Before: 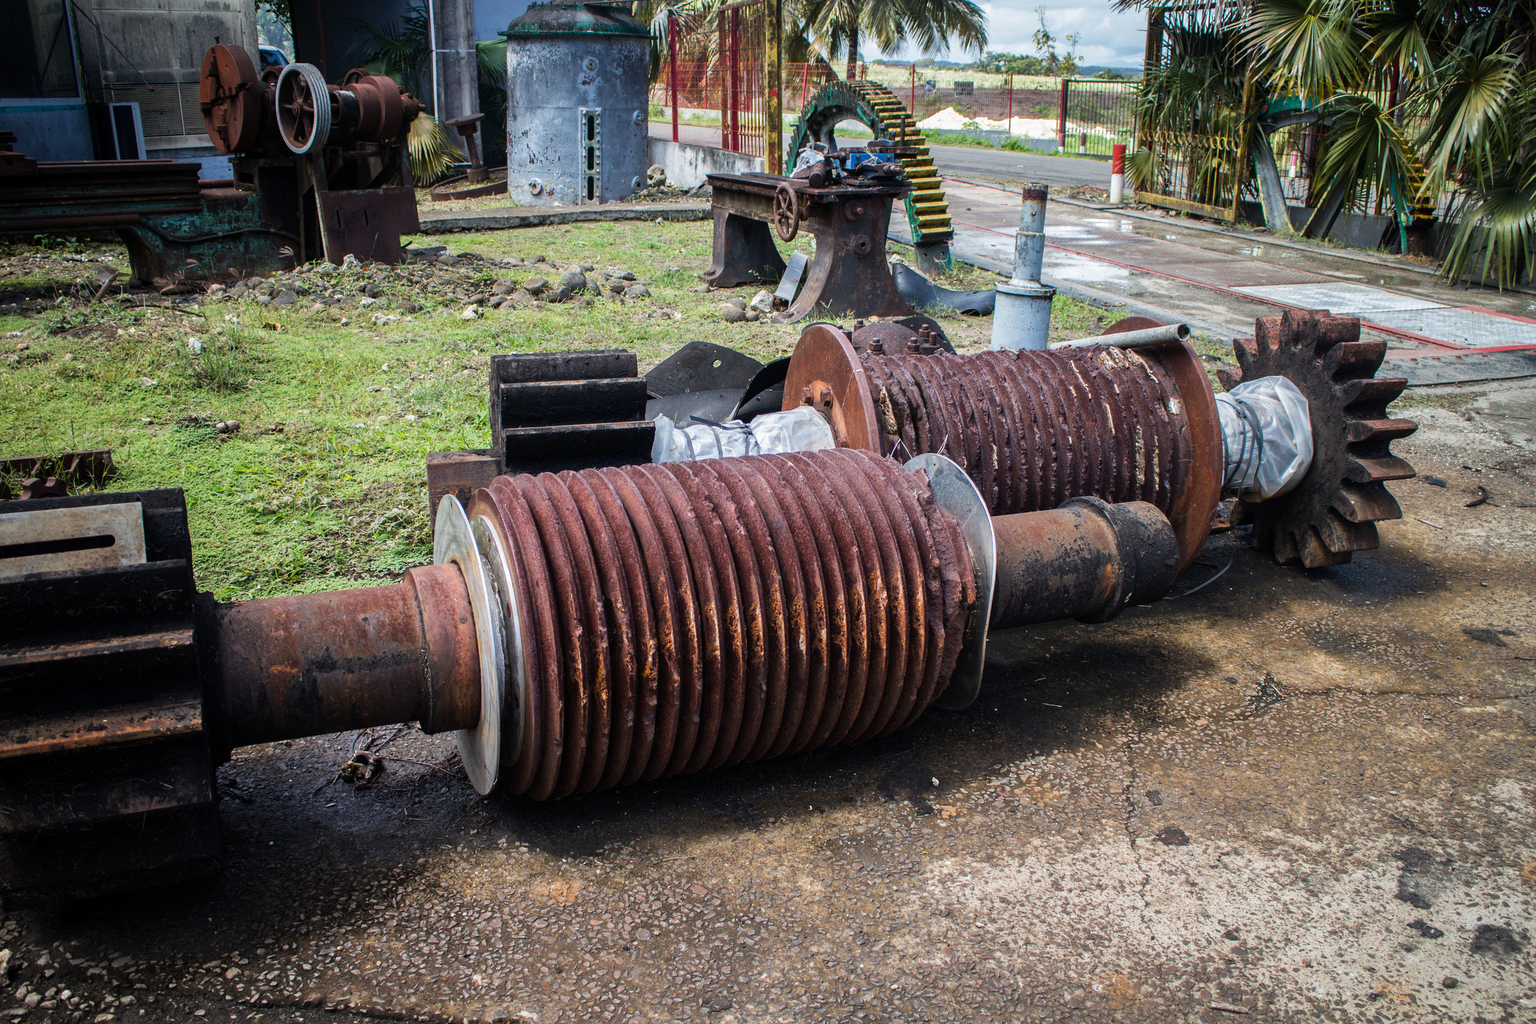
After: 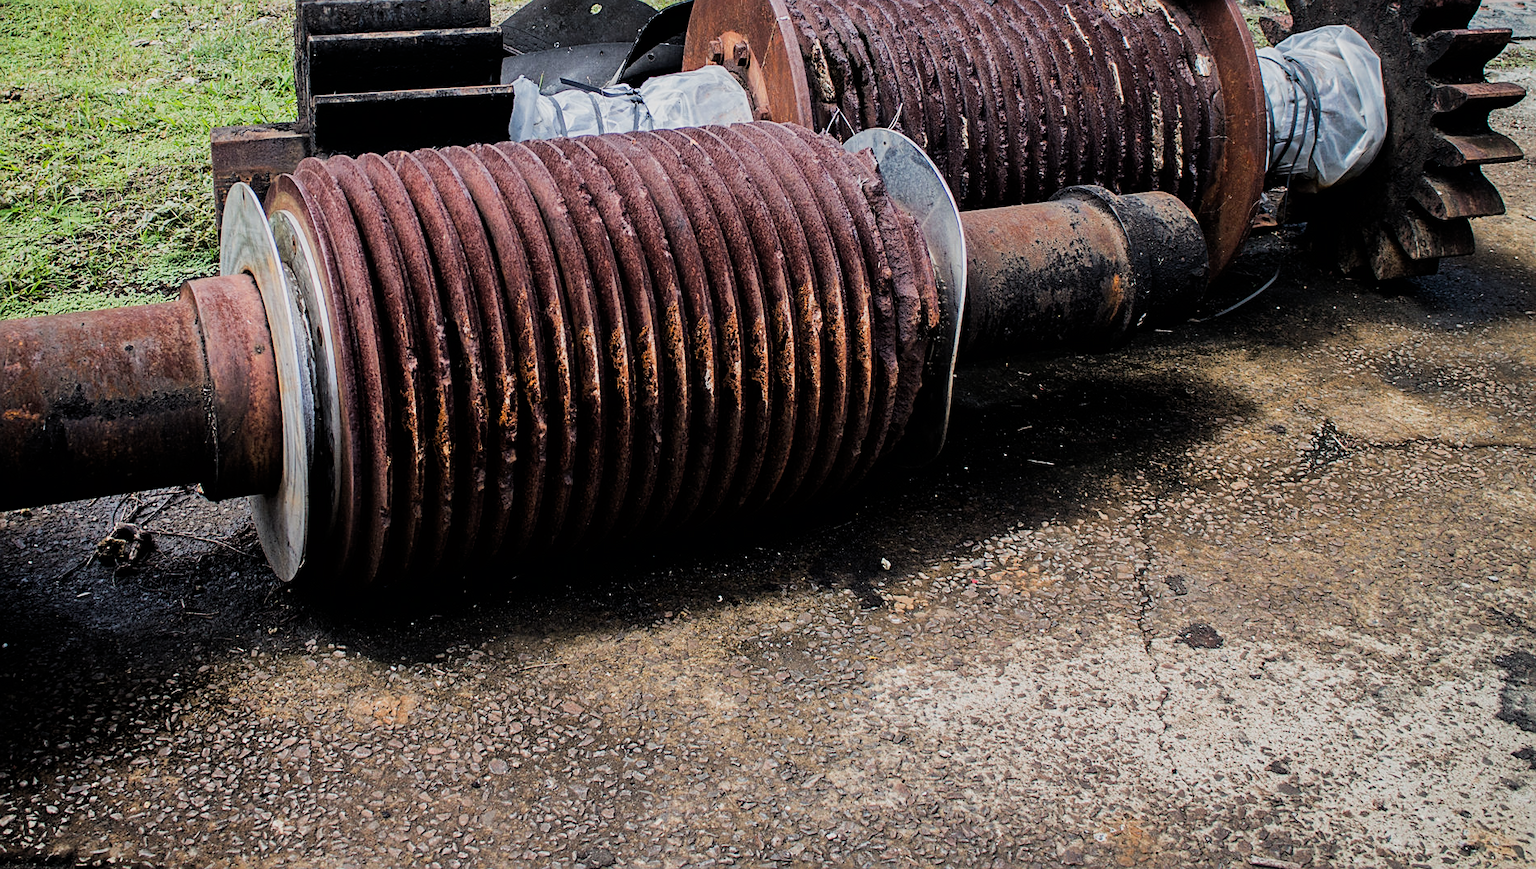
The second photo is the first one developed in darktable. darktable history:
crop and rotate: left 17.482%, top 34.932%, right 7.129%, bottom 1.039%
sharpen: on, module defaults
filmic rgb: black relative exposure -5.06 EV, white relative exposure 3.99 EV, hardness 2.89, contrast 1.187, highlights saturation mix -30.49%, contrast in shadows safe
